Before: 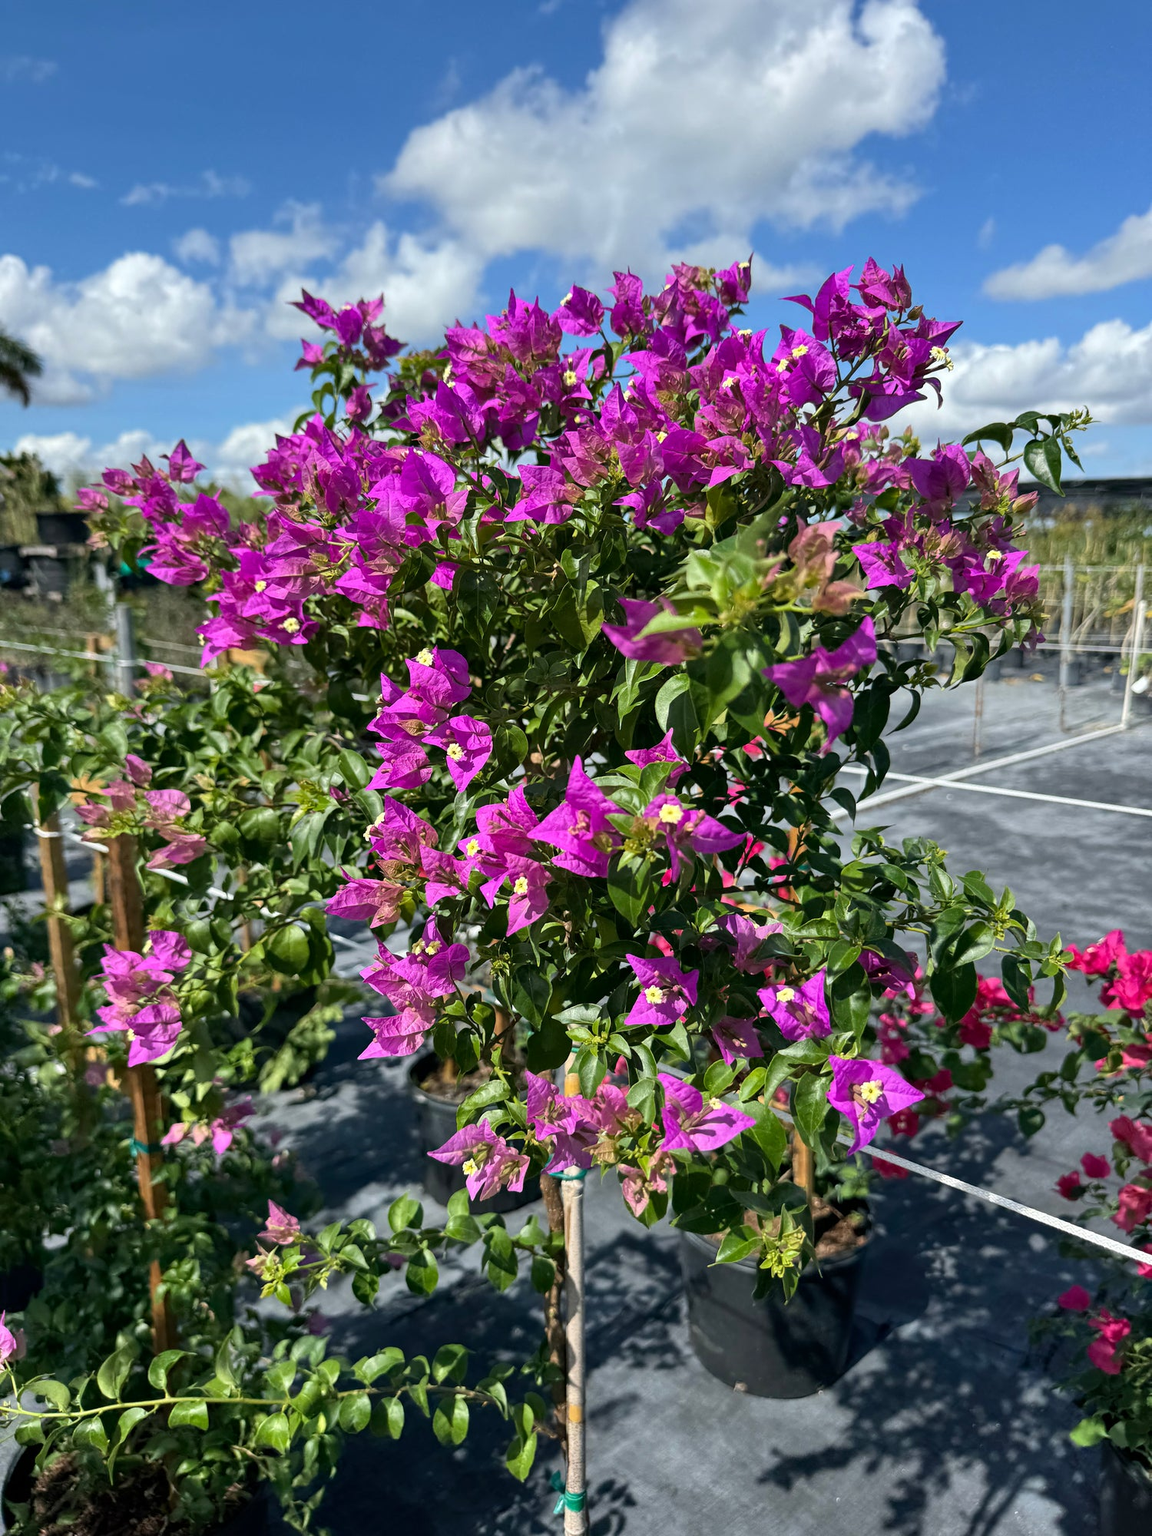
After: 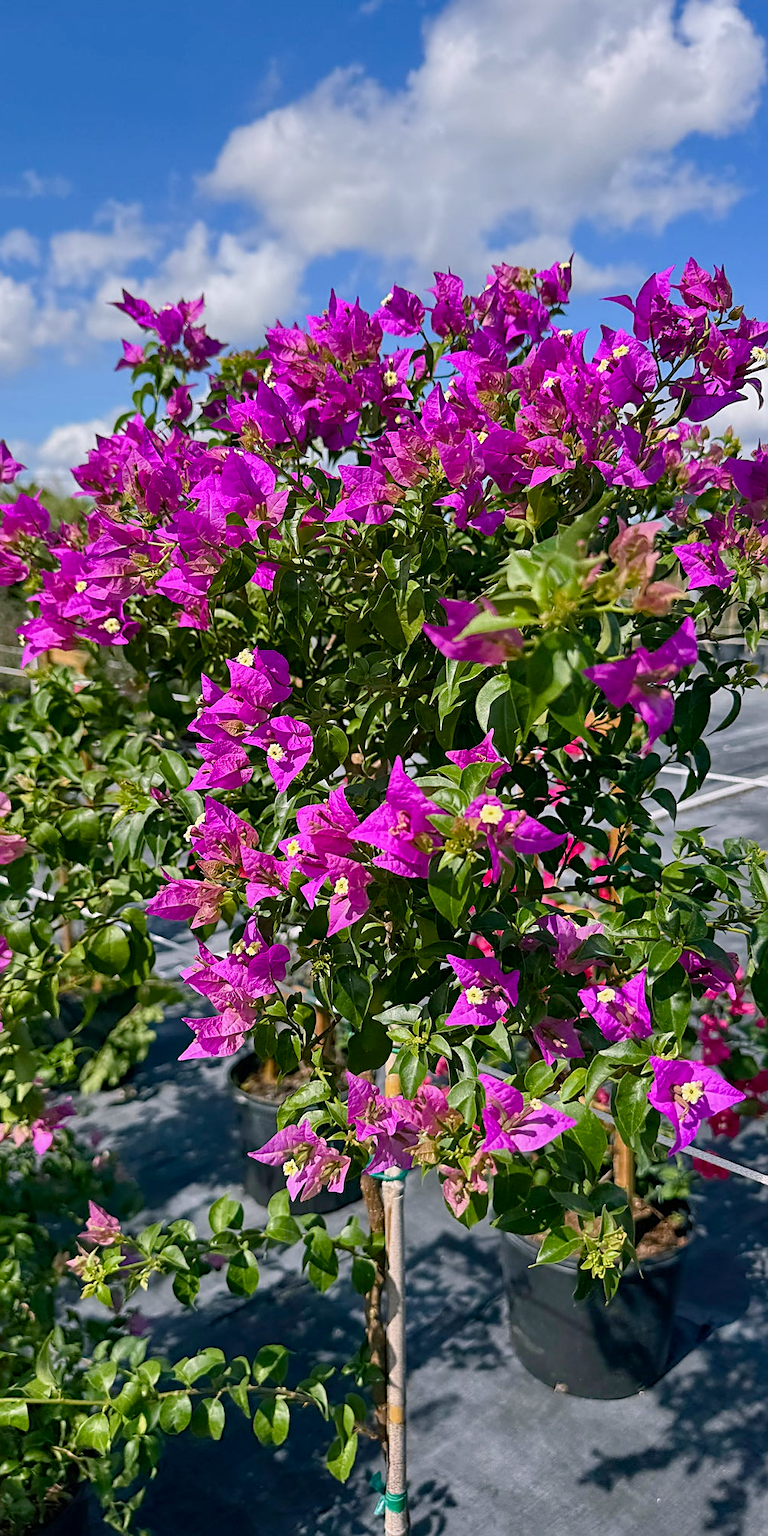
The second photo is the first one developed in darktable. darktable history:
crop and rotate: left 15.62%, right 17.686%
color balance rgb: highlights gain › chroma 1.524%, highlights gain › hue 311.26°, perceptual saturation grading › global saturation 20%, perceptual saturation grading › highlights -25.554%, perceptual saturation grading › shadows 24.426%, contrast -9.488%
sharpen: on, module defaults
